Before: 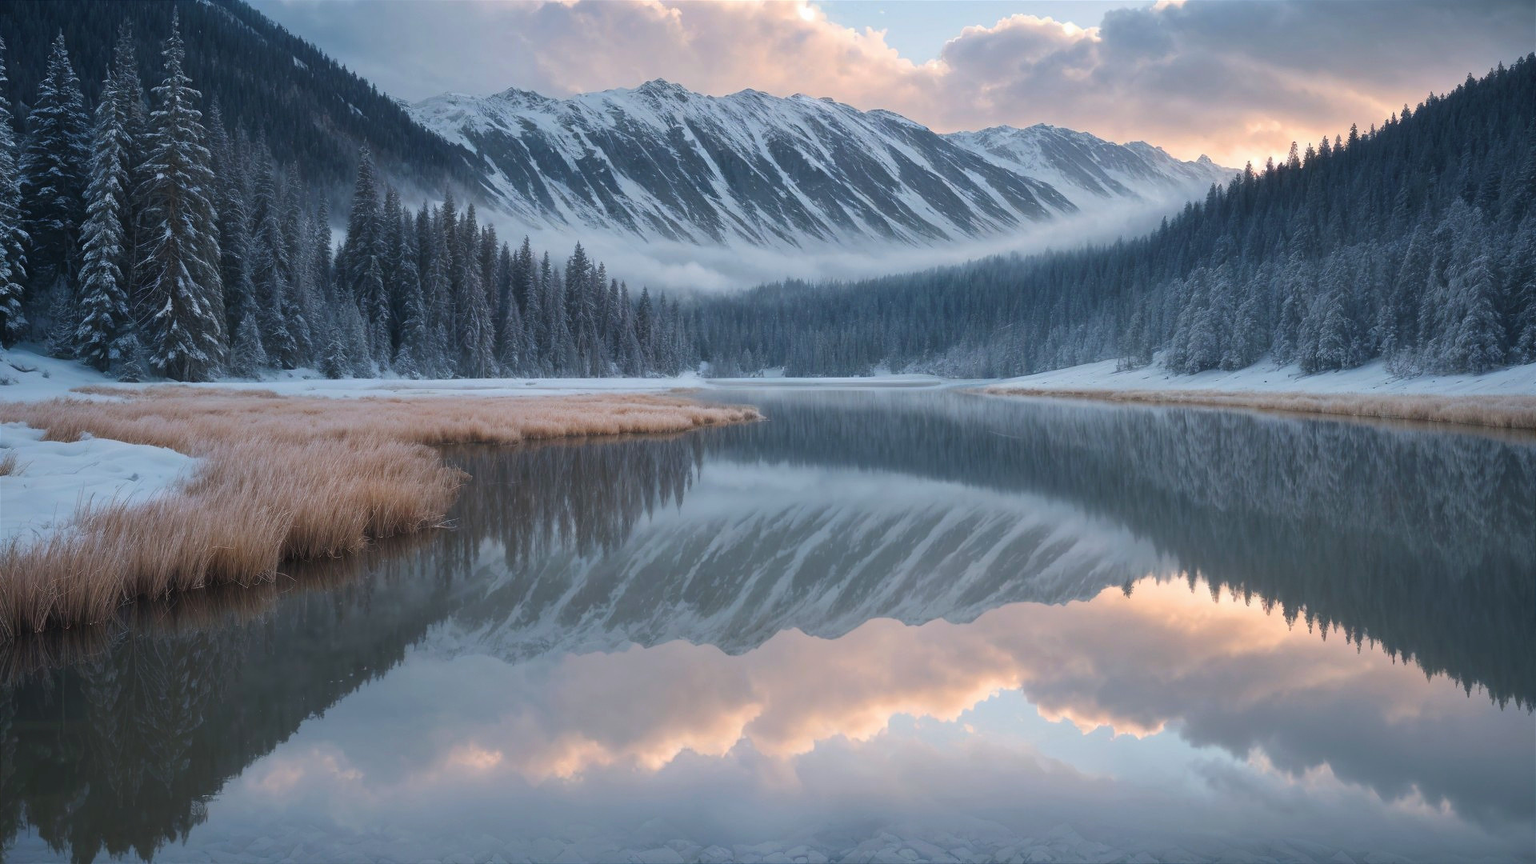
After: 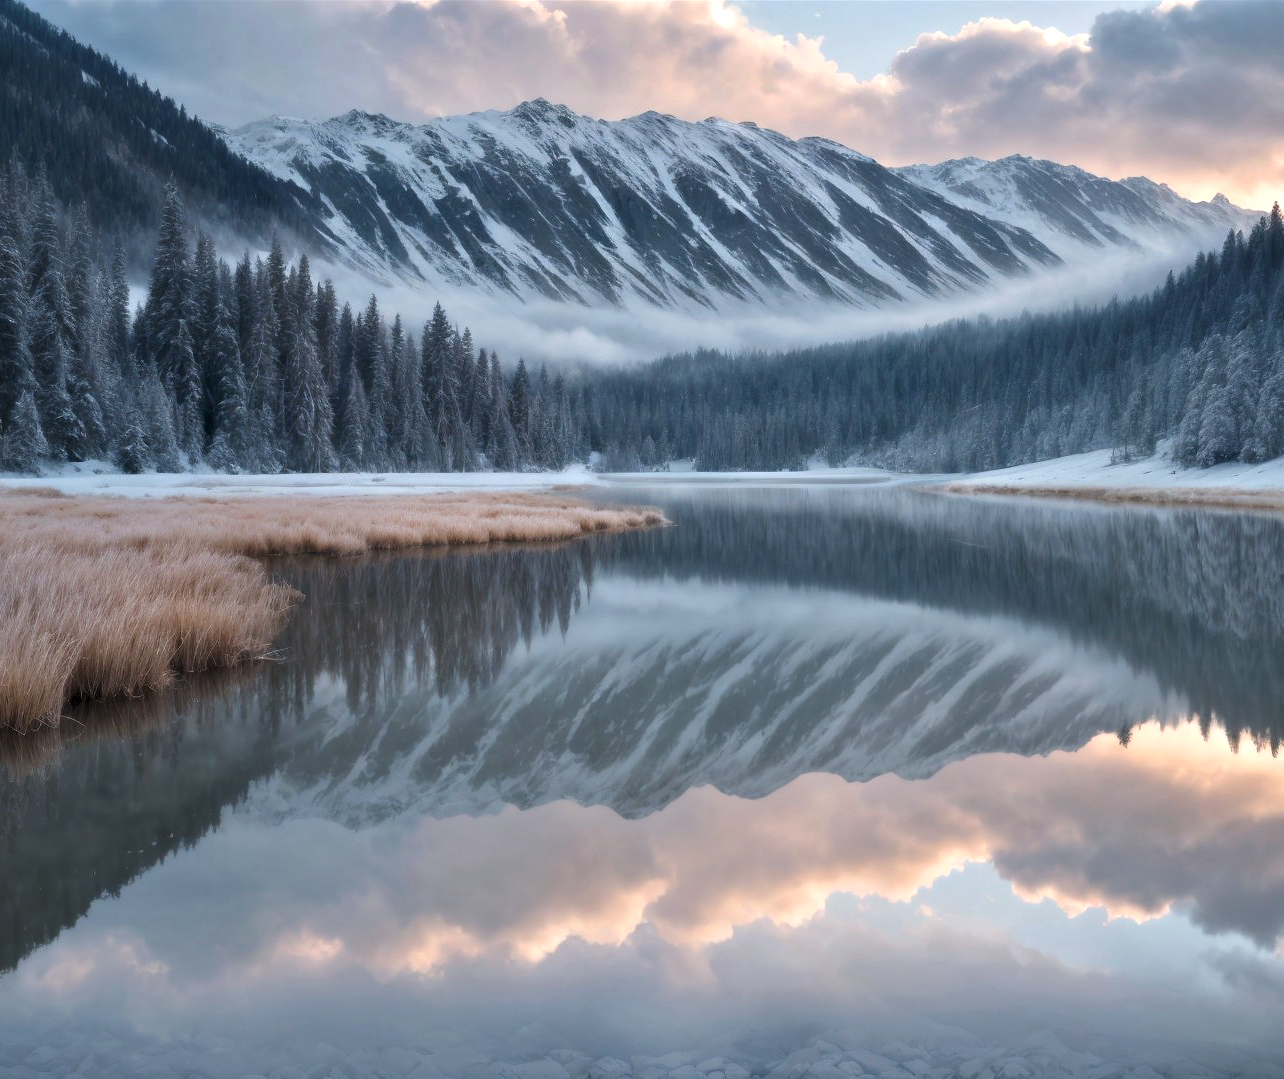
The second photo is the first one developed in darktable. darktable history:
crop and rotate: left 14.854%, right 18.265%
contrast equalizer: octaves 7, y [[0.513, 0.565, 0.608, 0.562, 0.512, 0.5], [0.5 ×6], [0.5, 0.5, 0.5, 0.528, 0.598, 0.658], [0 ×6], [0 ×6]]
shadows and highlights: shadows 13.01, white point adjustment 1.23, highlights -0.701, soften with gaussian
